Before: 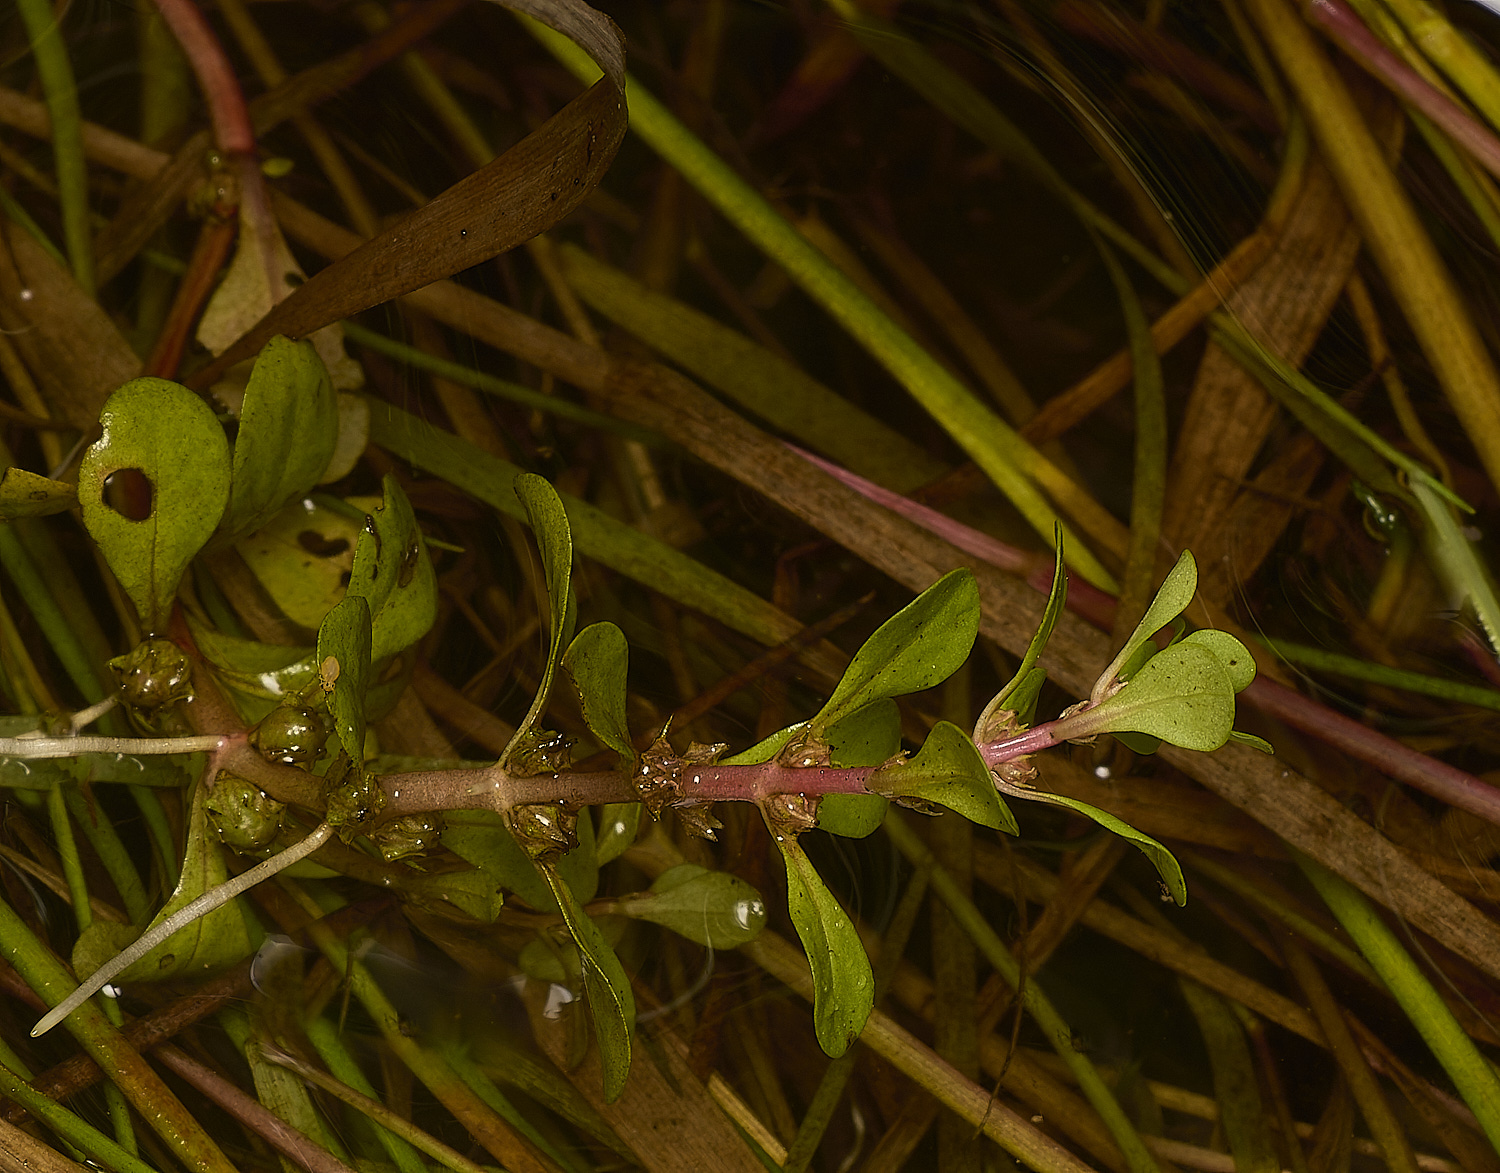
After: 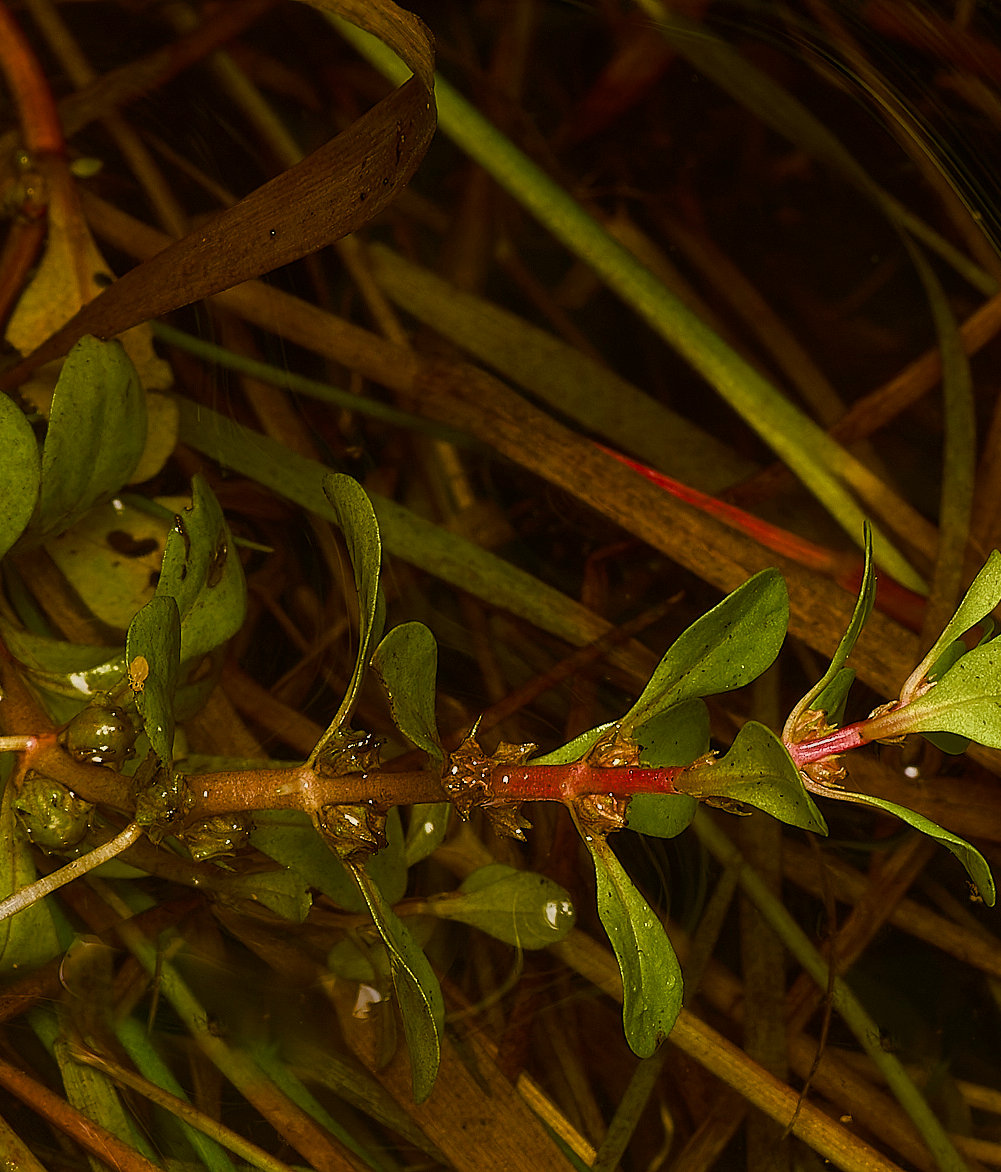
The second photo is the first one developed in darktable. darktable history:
color balance rgb: linear chroma grading › global chroma 42.001%, perceptual saturation grading › global saturation 20%, perceptual saturation grading › highlights -49.803%, perceptual saturation grading › shadows 26.08%, global vibrance -7.805%, contrast -13.205%, saturation formula JzAzBz (2021)
crop and rotate: left 12.81%, right 20.408%
